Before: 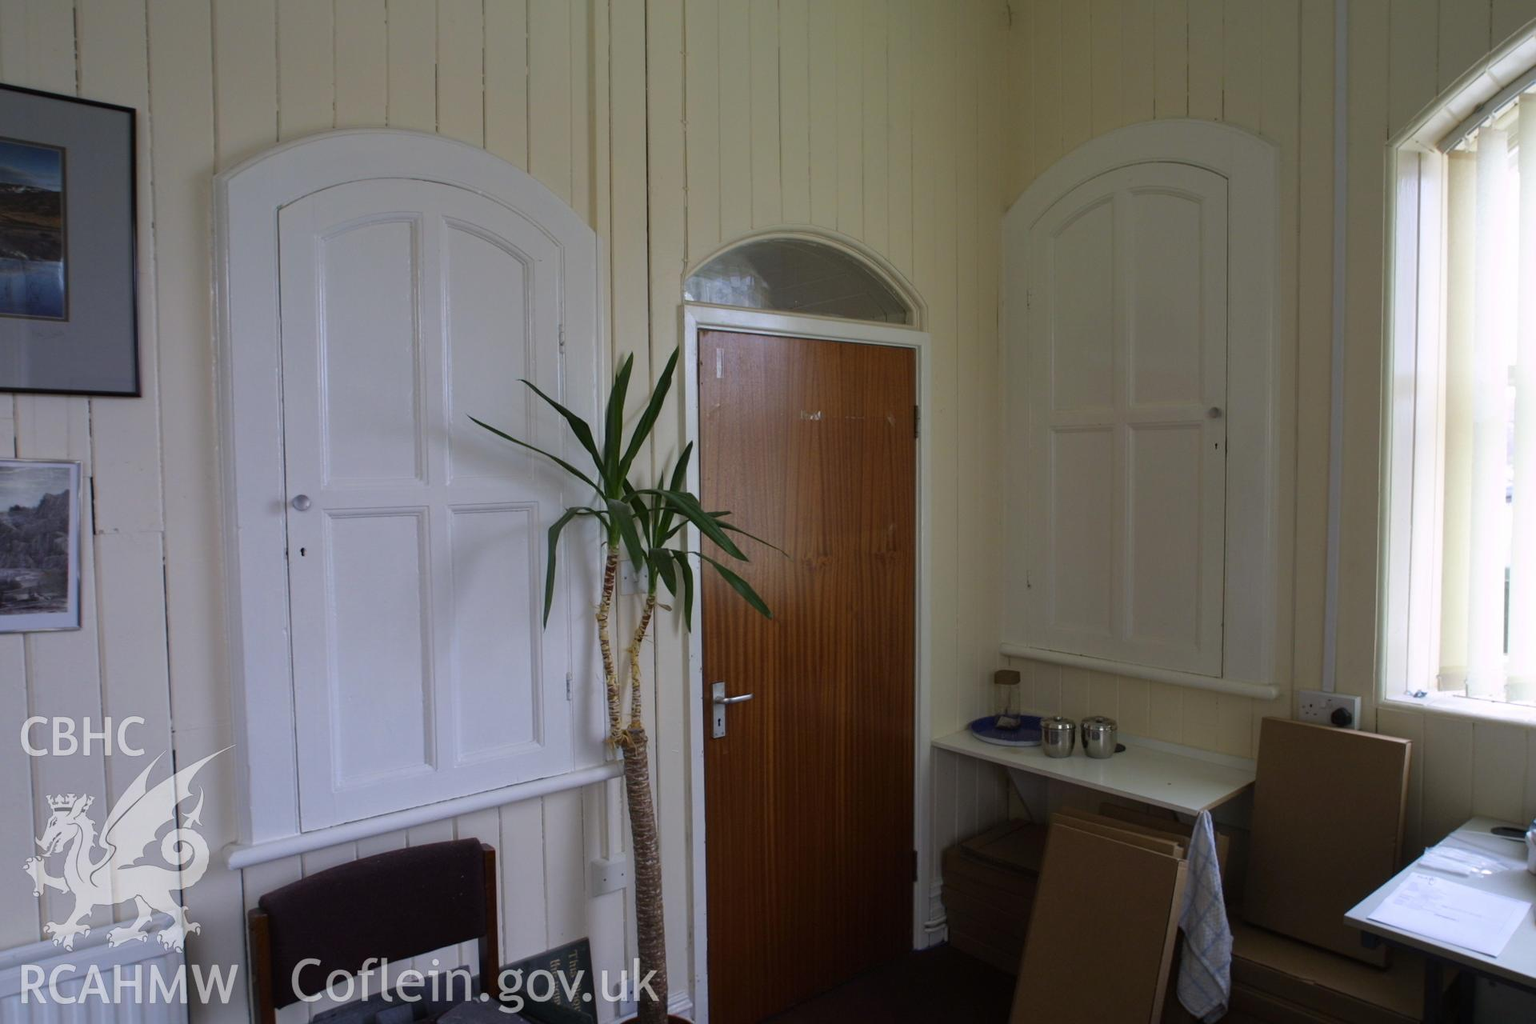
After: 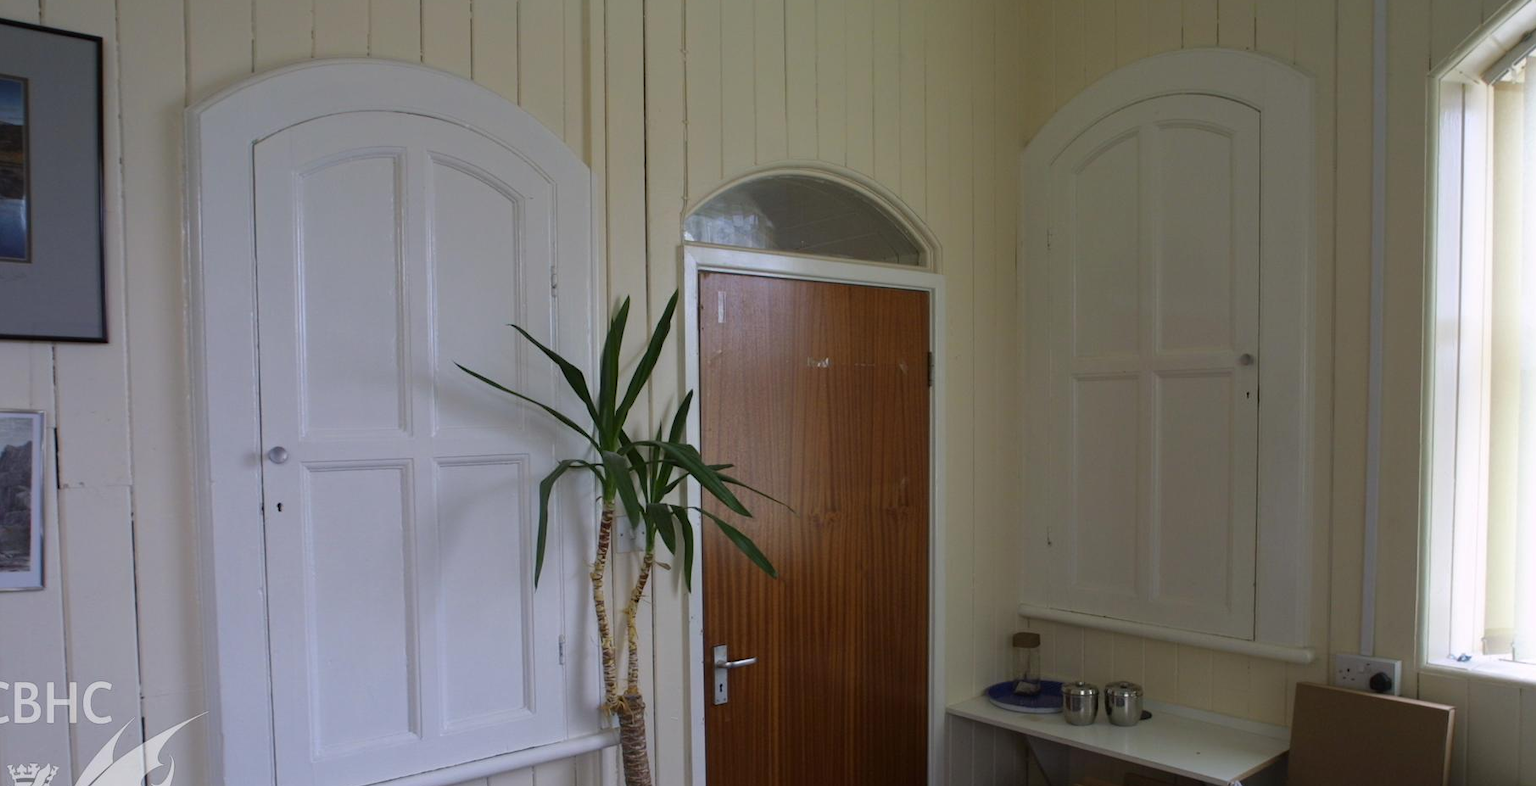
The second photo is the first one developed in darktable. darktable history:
crop: left 2.579%, top 7.223%, right 3.087%, bottom 20.336%
